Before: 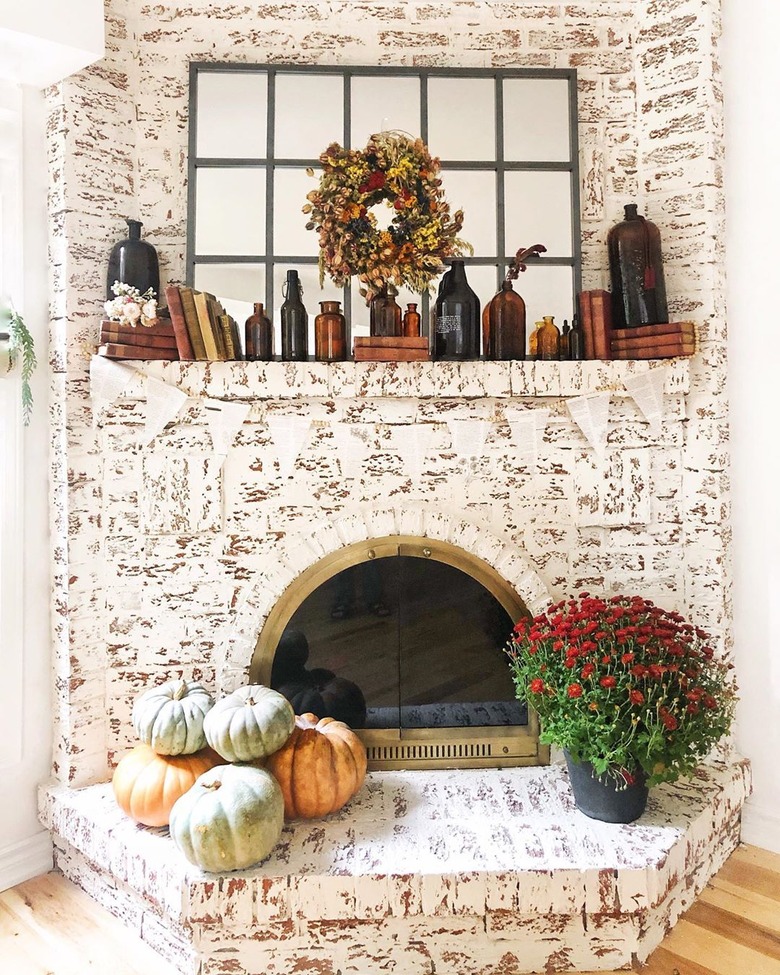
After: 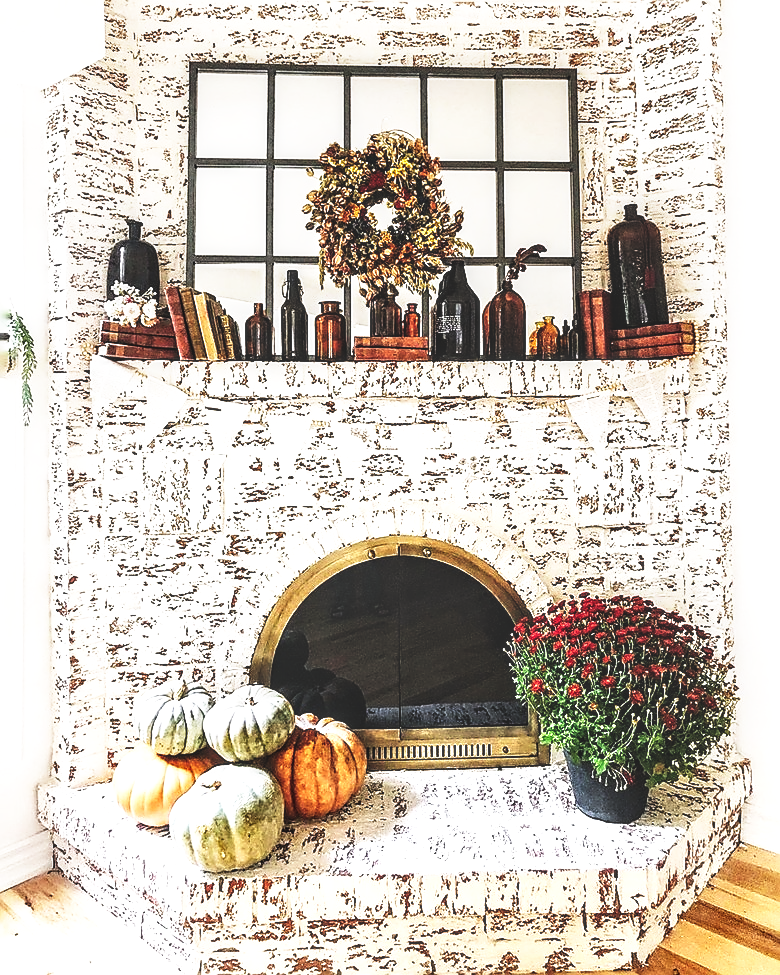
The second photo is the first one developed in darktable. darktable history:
local contrast: highlights 60%, shadows 62%, detail 160%
sharpen: radius 1.357, amount 1.248, threshold 0.728
base curve: curves: ch0 [(0, 0.036) (0.007, 0.037) (0.604, 0.887) (1, 1)], preserve colors none
